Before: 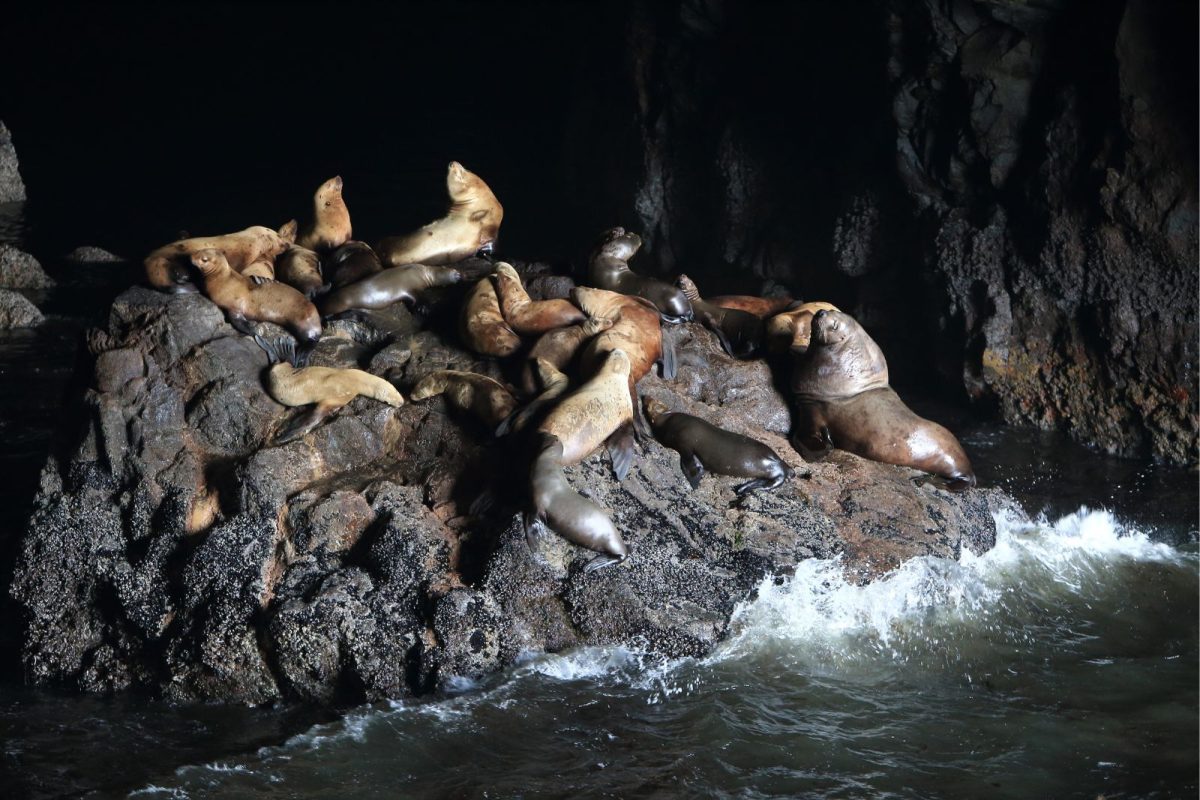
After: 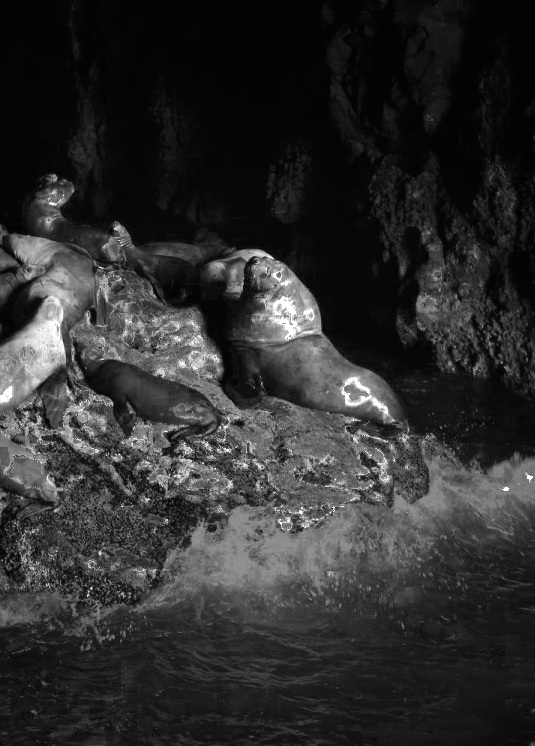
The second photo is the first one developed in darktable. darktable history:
vignetting: fall-off start 52.64%, brightness -0.324, automatic ratio true, width/height ratio 1.316, shape 0.225
crop: left 47.262%, top 6.716%, right 8.102%
color zones: curves: ch0 [(0.002, 0.593) (0.143, 0.417) (0.285, 0.541) (0.455, 0.289) (0.608, 0.327) (0.727, 0.283) (0.869, 0.571) (1, 0.603)]; ch1 [(0, 0) (0.143, 0) (0.286, 0) (0.429, 0) (0.571, 0) (0.714, 0) (0.857, 0)], process mode strong
